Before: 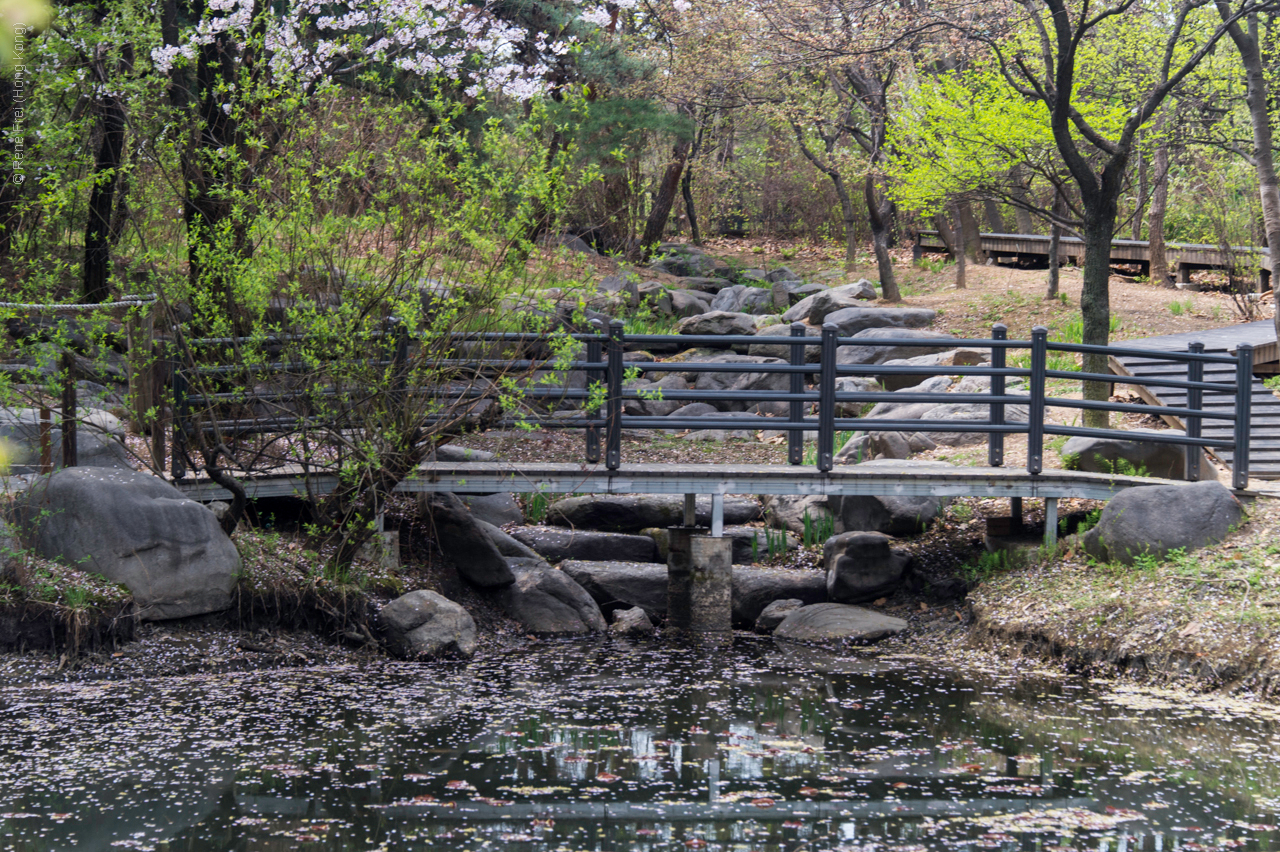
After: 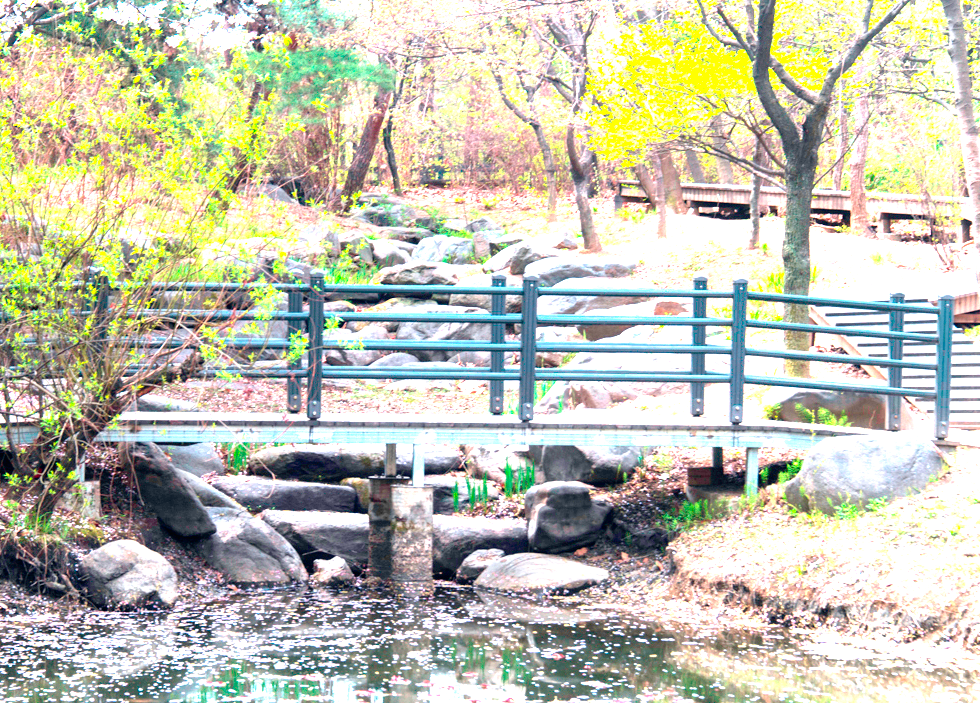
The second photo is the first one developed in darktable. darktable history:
crop: left 23.384%, top 5.919%, bottom 11.533%
exposure: black level correction 0, exposure 2.001 EV, compensate highlight preservation false
